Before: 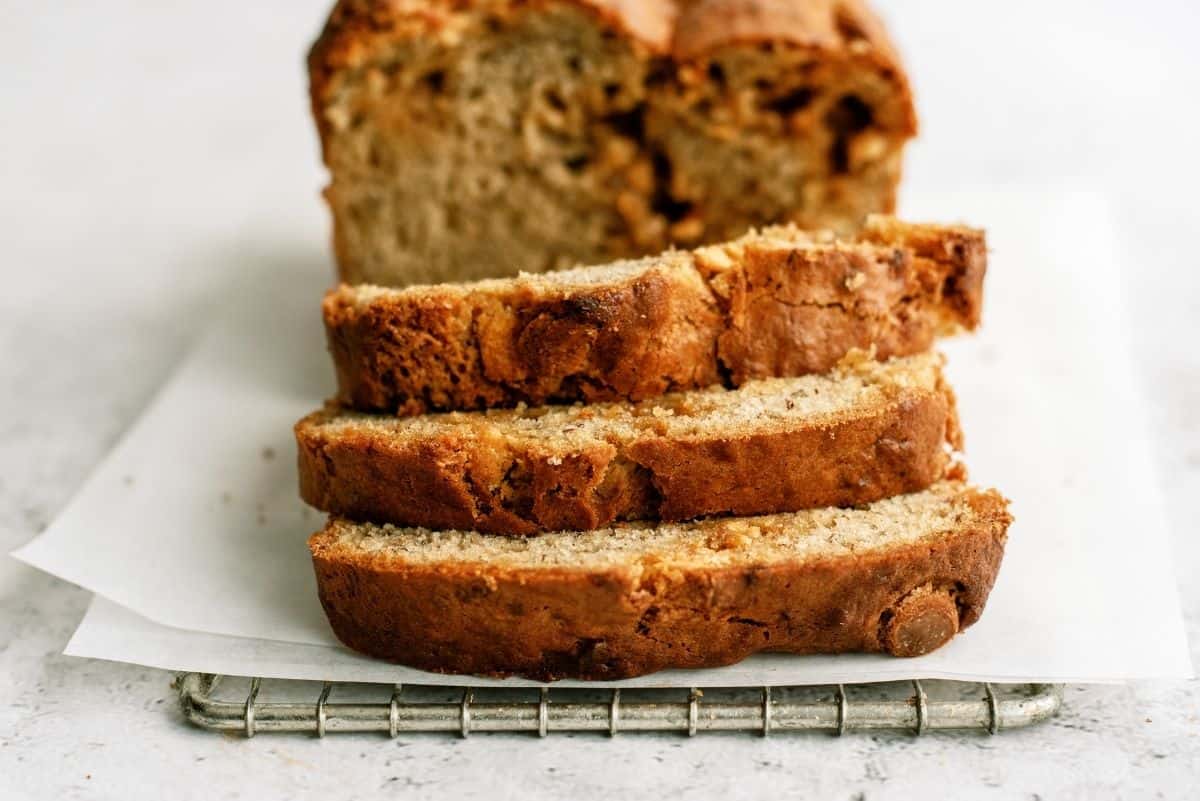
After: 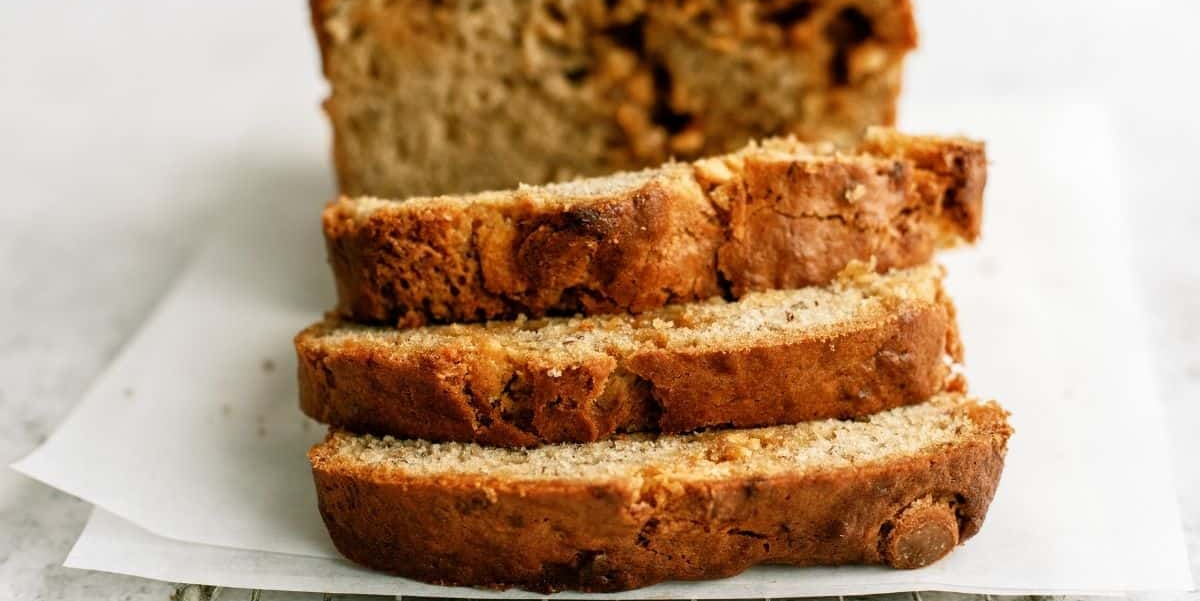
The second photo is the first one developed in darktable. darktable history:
crop: top 11.014%, bottom 13.955%
